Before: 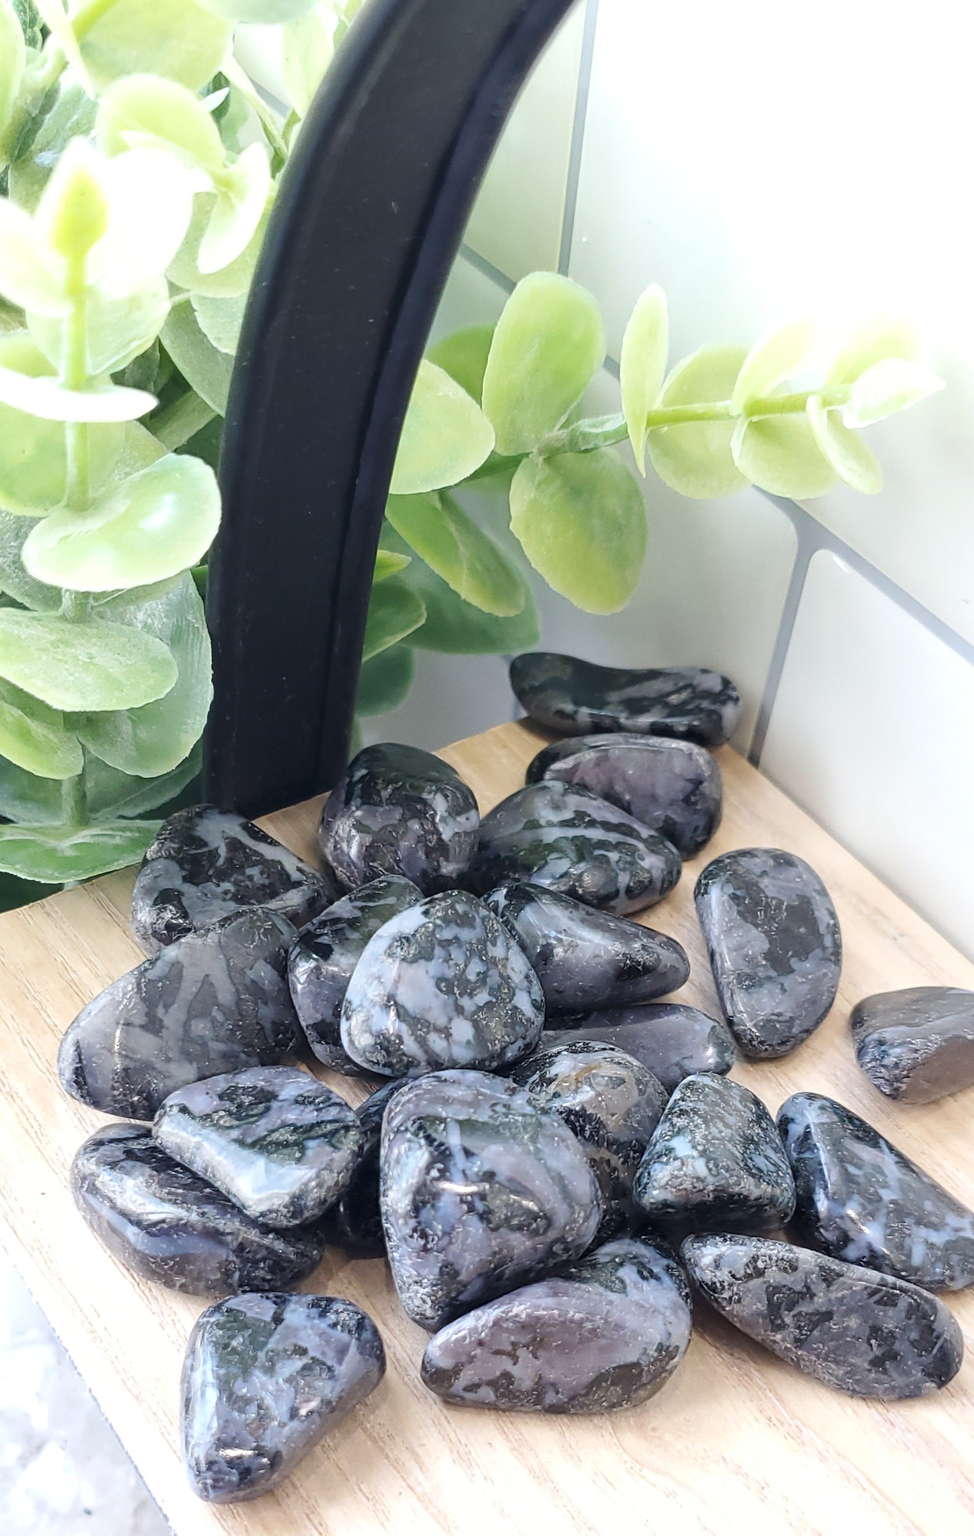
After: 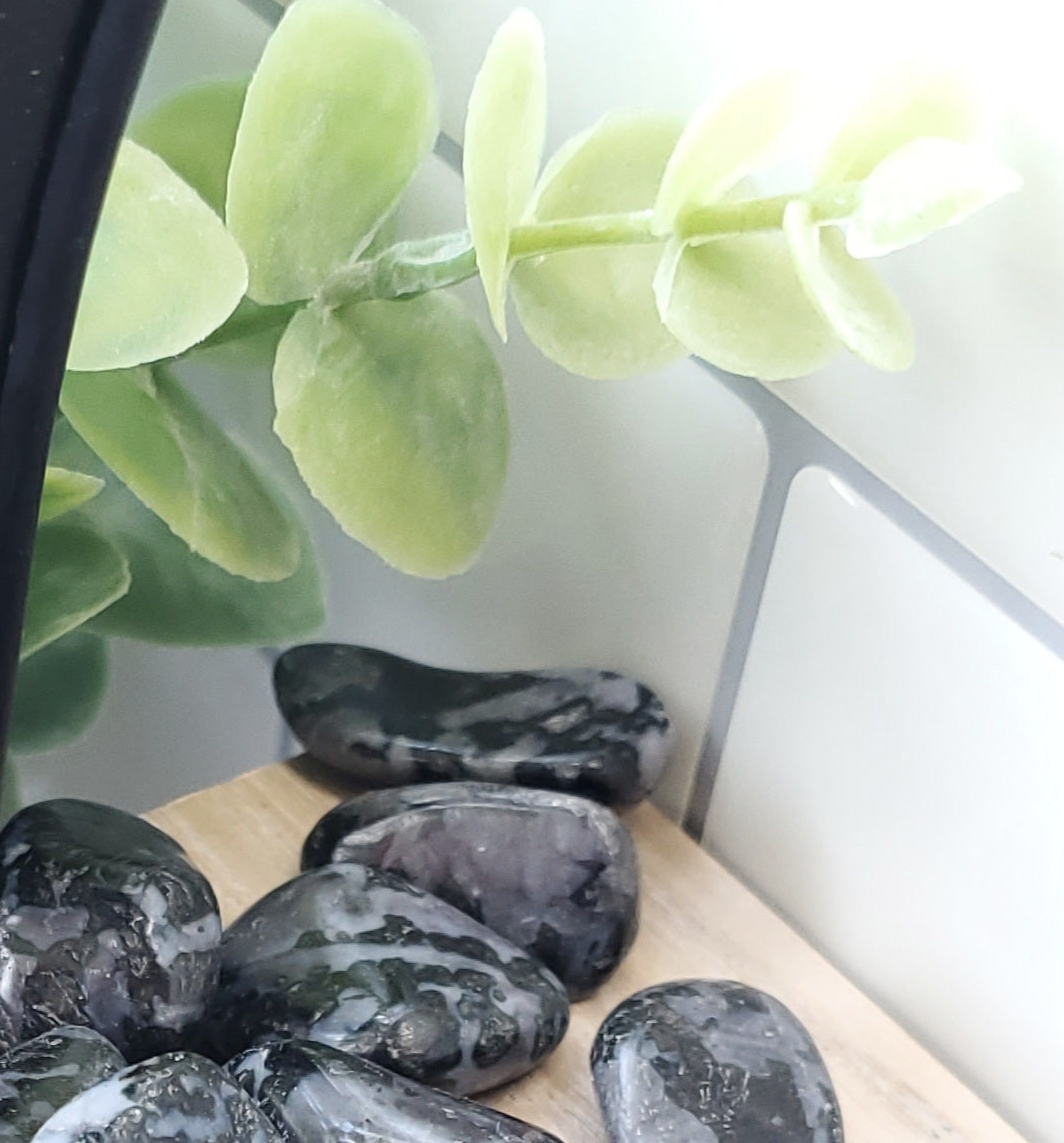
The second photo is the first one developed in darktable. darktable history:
contrast brightness saturation: contrast 0.055, brightness -0.008, saturation -0.212
crop: left 36.006%, top 18.152%, right 0.468%, bottom 38.566%
